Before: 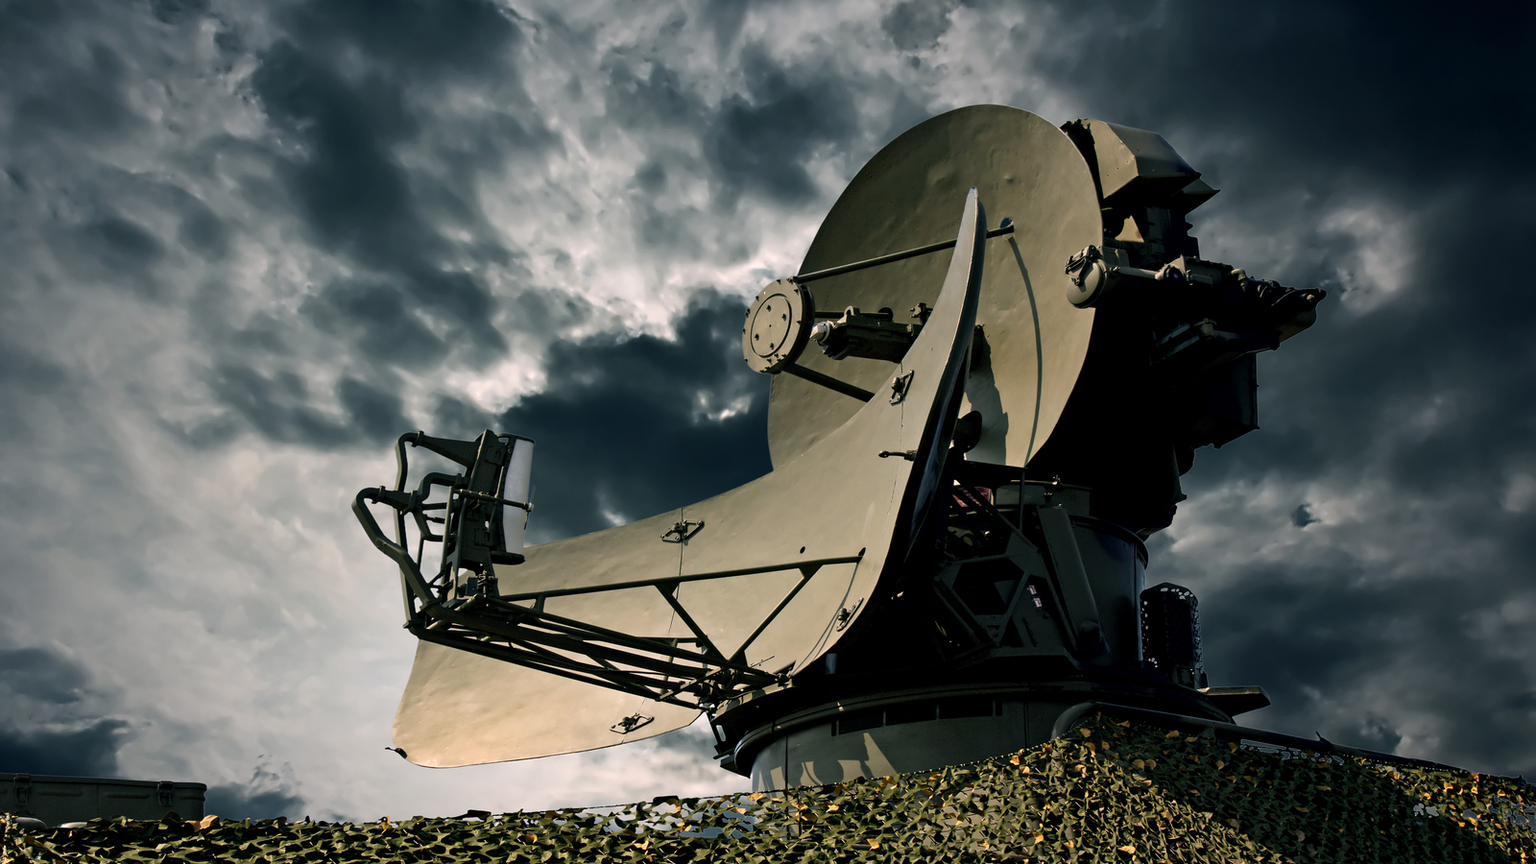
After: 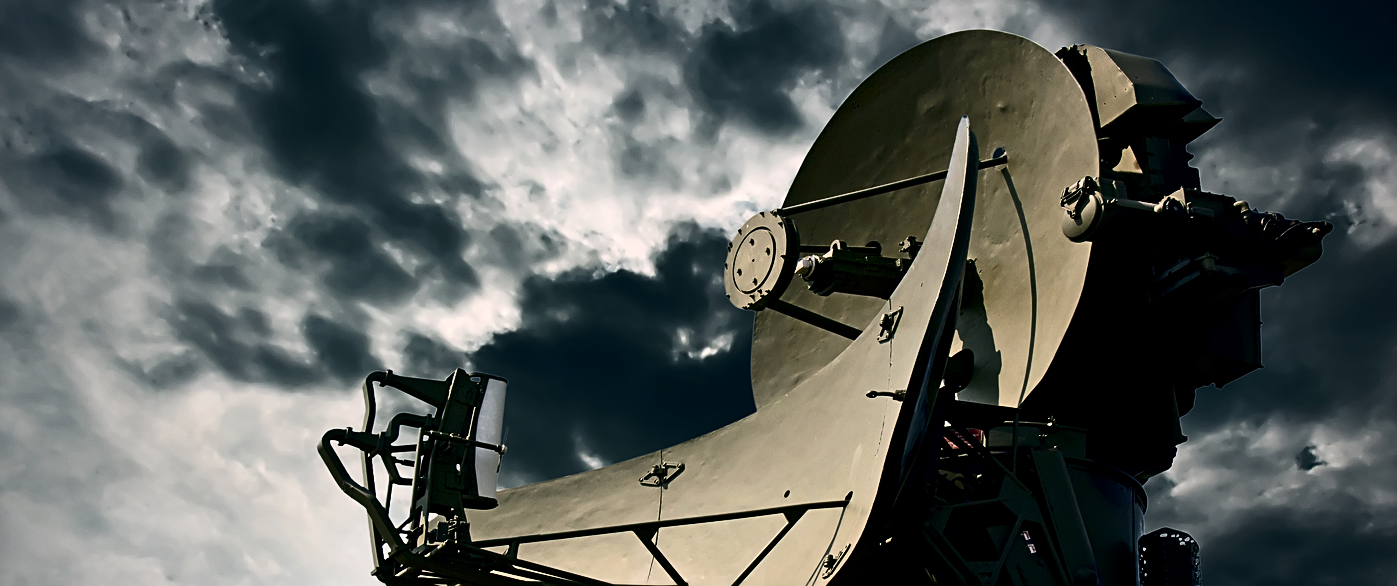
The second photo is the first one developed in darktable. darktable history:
color correction: highlights b* -0.012
contrast brightness saturation: contrast 0.291
sharpen: on, module defaults
crop: left 3.064%, top 8.889%, right 9.611%, bottom 25.935%
